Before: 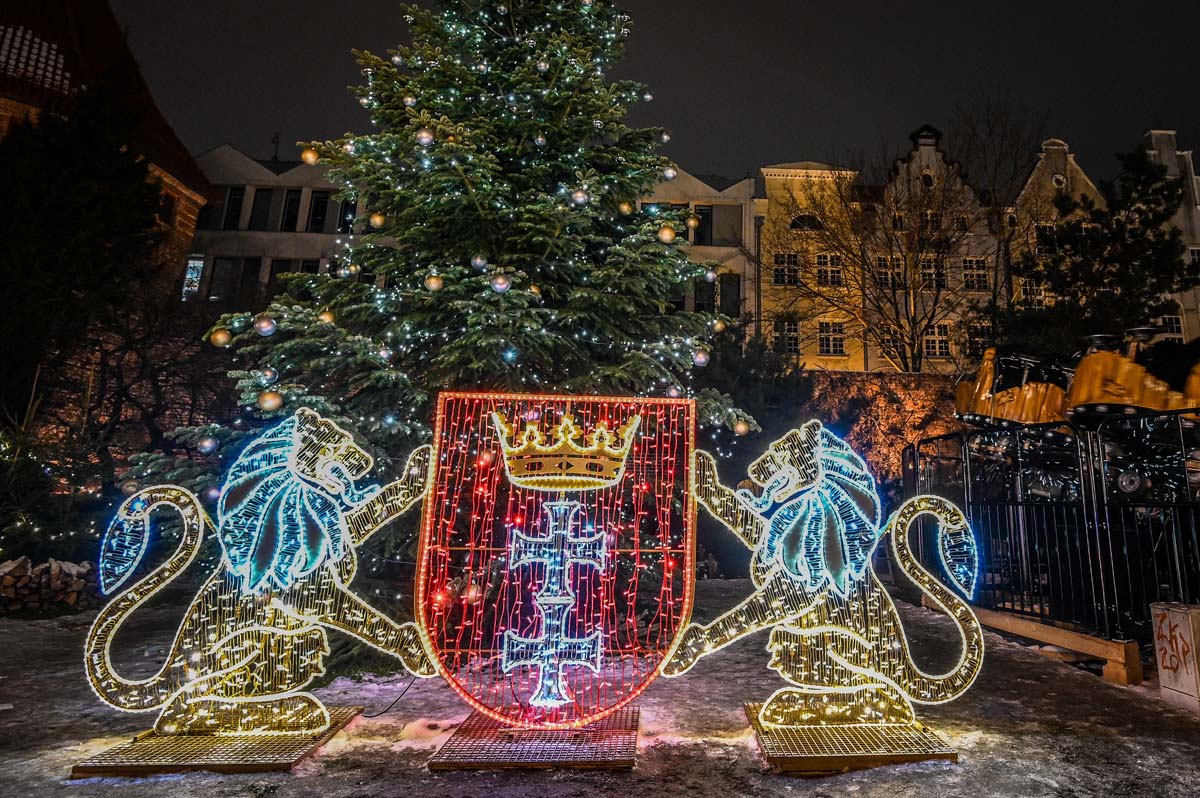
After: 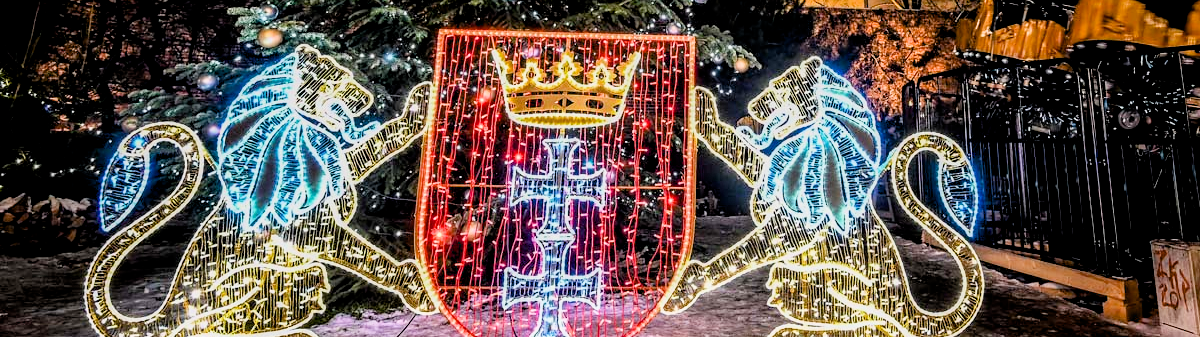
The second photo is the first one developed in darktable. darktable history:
crop: top 45.578%, bottom 12.119%
filmic rgb: black relative exposure -7.72 EV, white relative exposure 4.39 EV, target black luminance 0%, hardness 3.76, latitude 50.71%, contrast 1.076, highlights saturation mix 9.88%, shadows ↔ highlights balance -0.211%
exposure: black level correction 0.008, exposure 0.978 EV, compensate highlight preservation false
